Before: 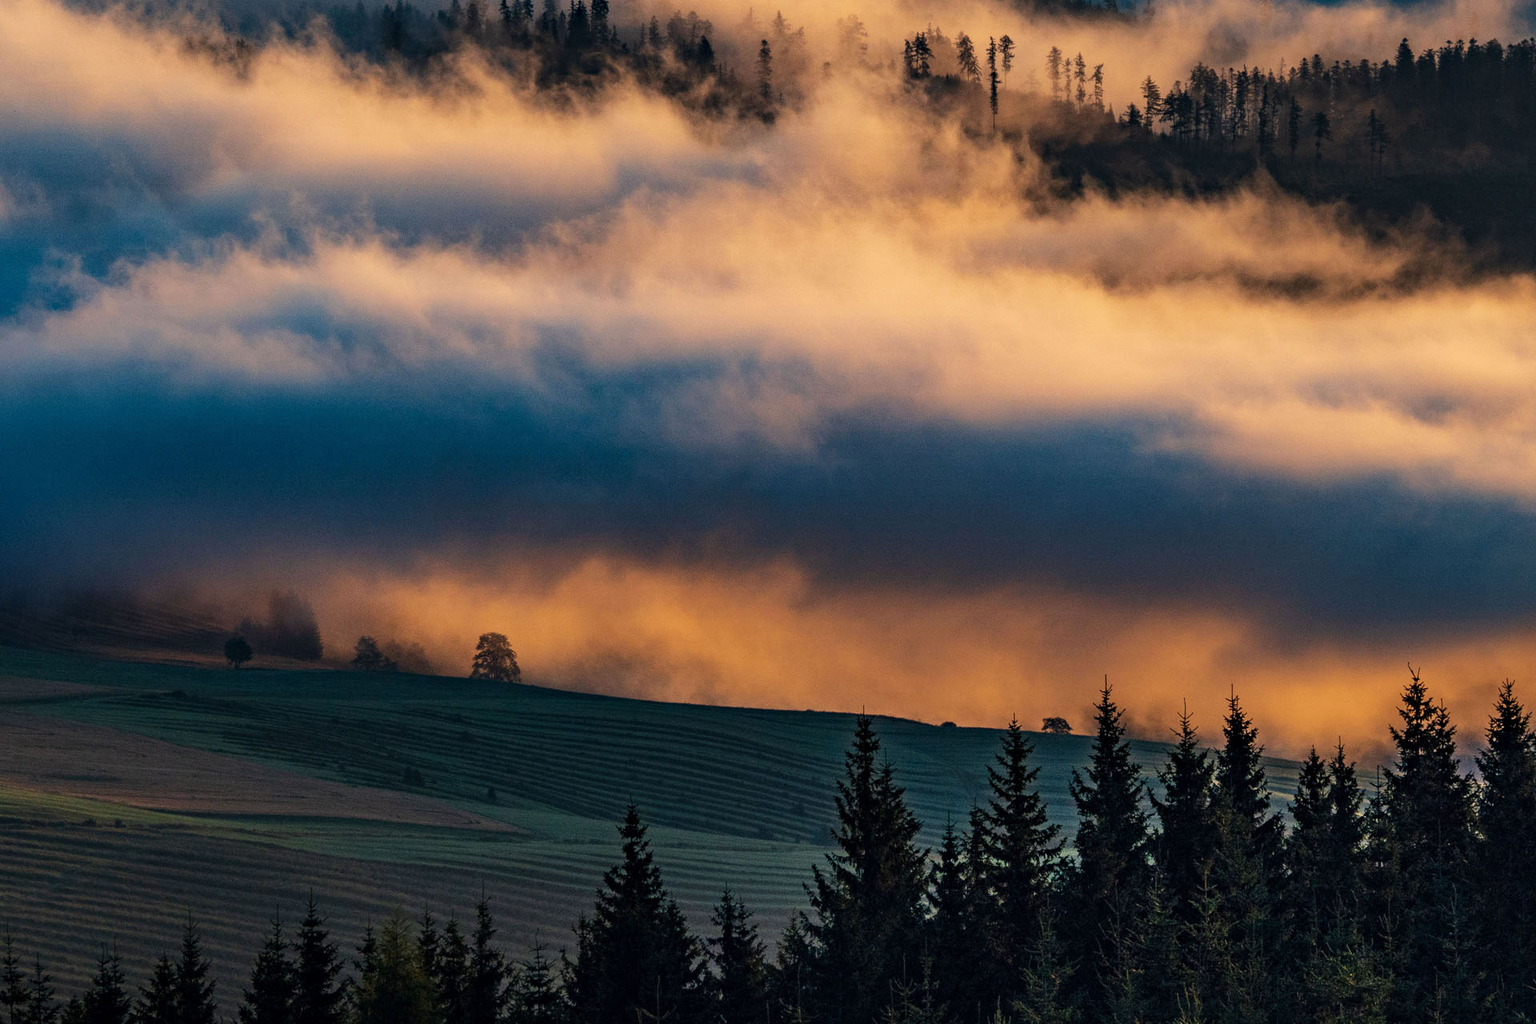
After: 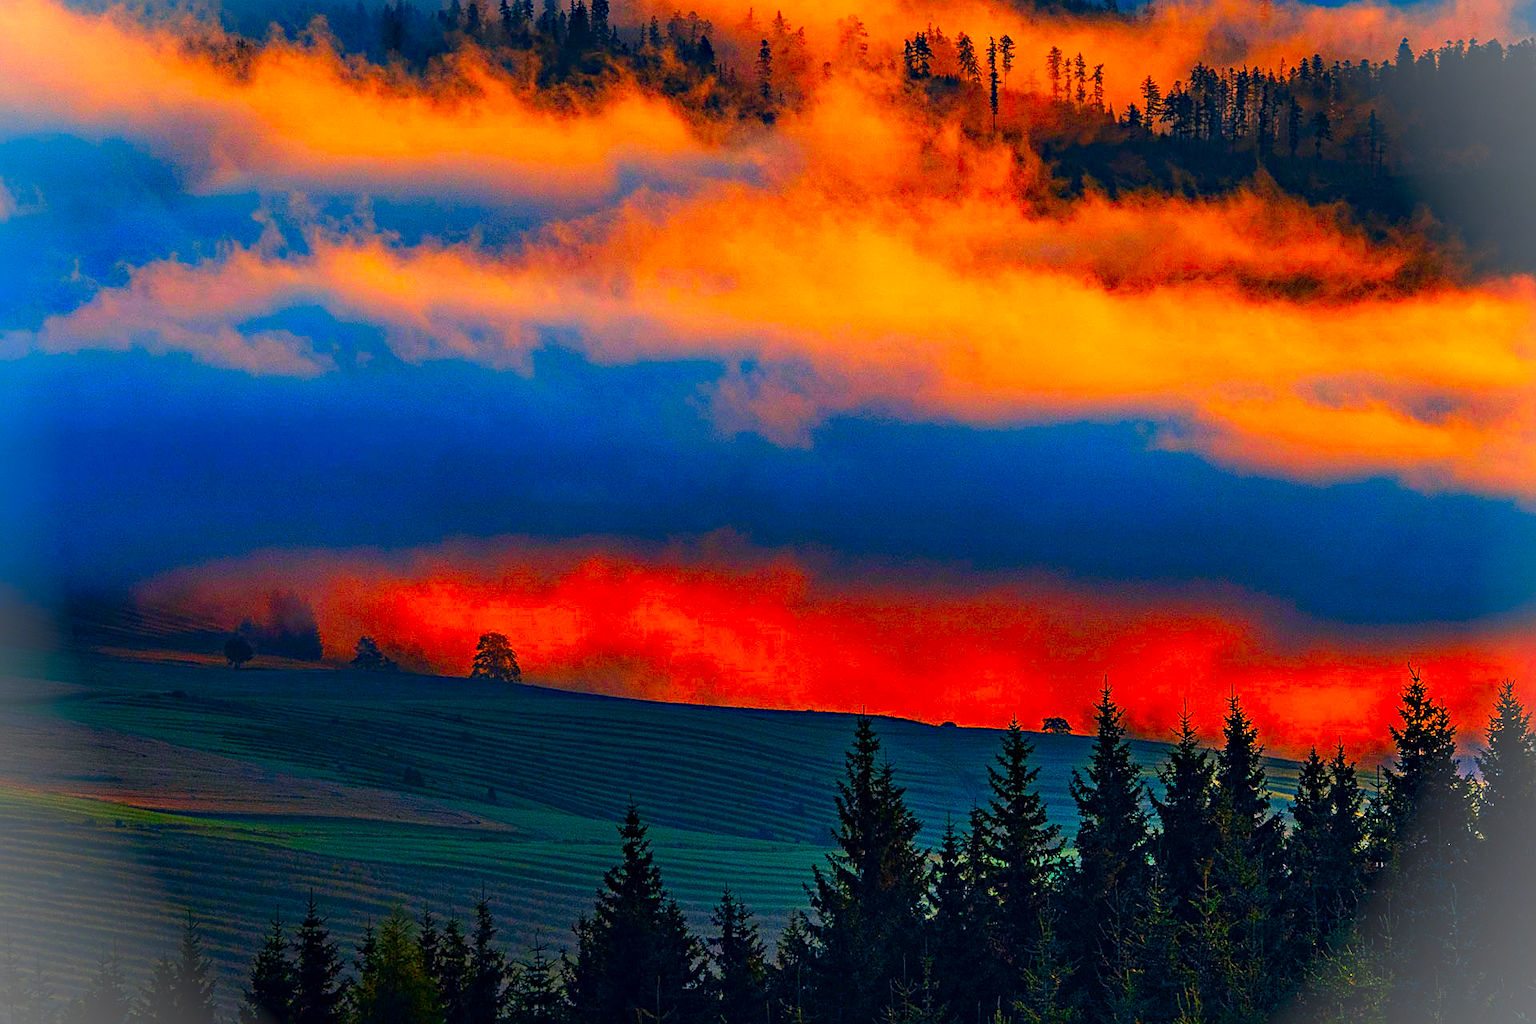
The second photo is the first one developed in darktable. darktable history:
haze removal: strength 0.282, distance 0.251, compatibility mode true, adaptive false
color correction: highlights b* -0.03, saturation 2.98
sharpen: on, module defaults
vignetting: fall-off start 91.62%, brightness 0.288, saturation -0.003, unbound false
